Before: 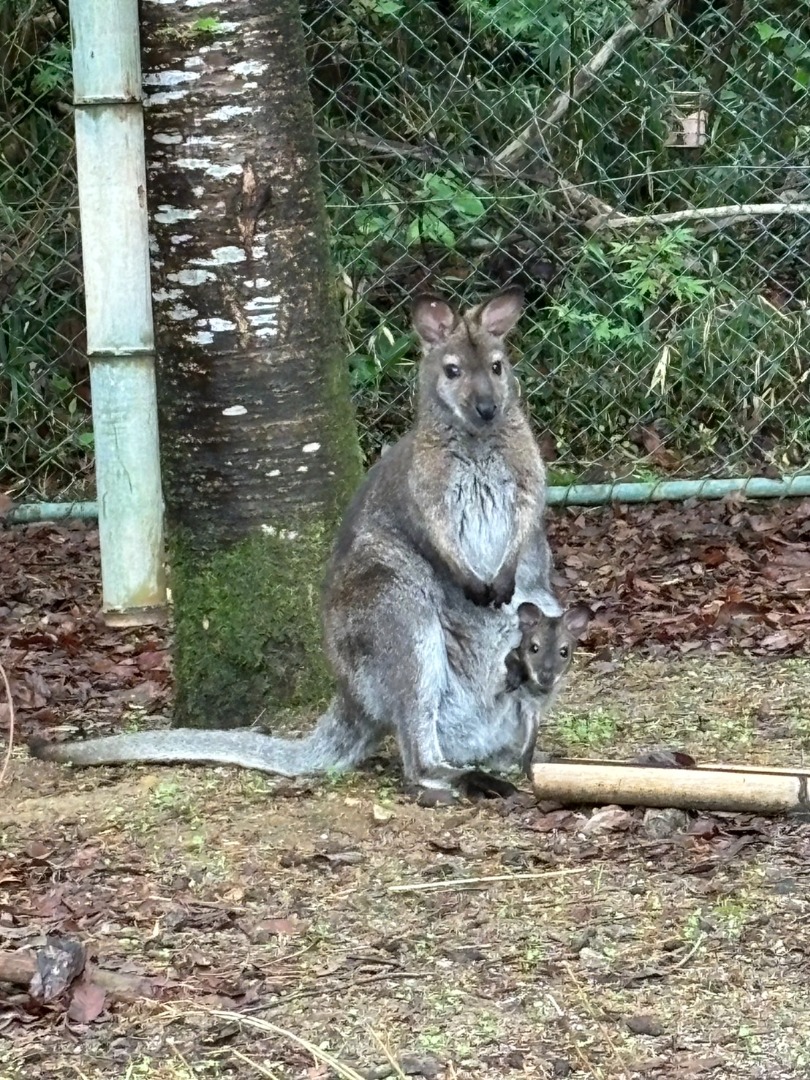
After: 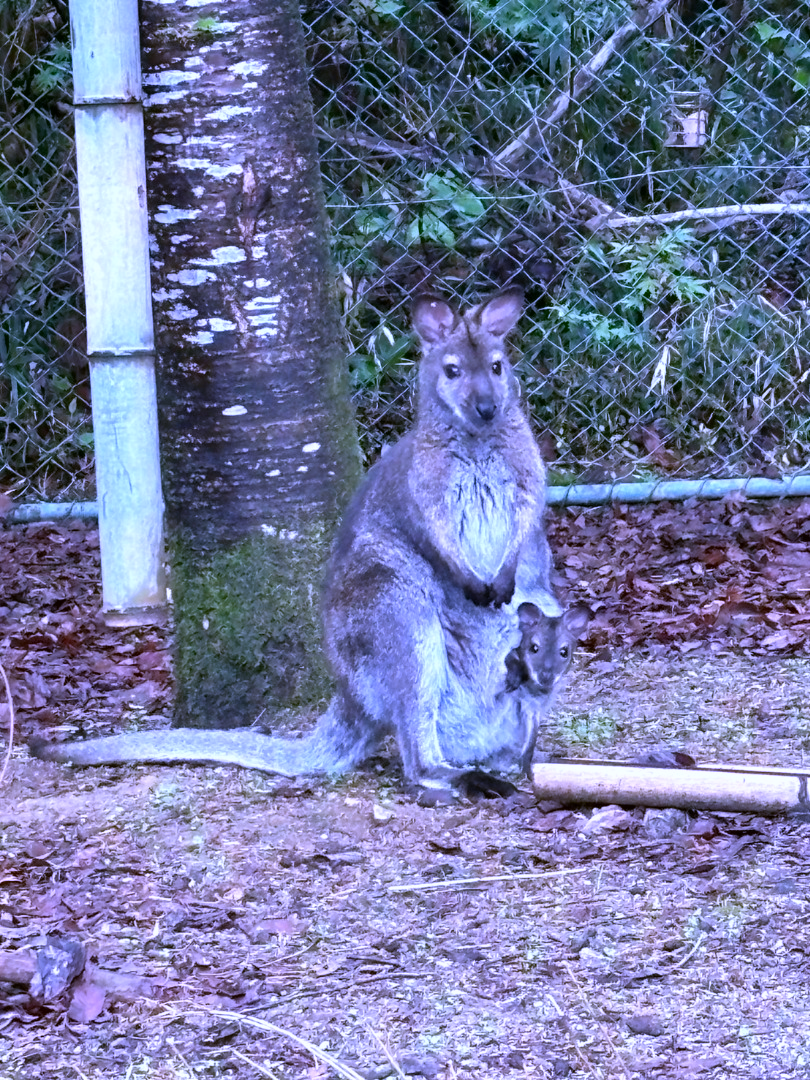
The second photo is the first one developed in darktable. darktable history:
contrast brightness saturation: saturation 0.1
white balance: red 0.98, blue 1.61
